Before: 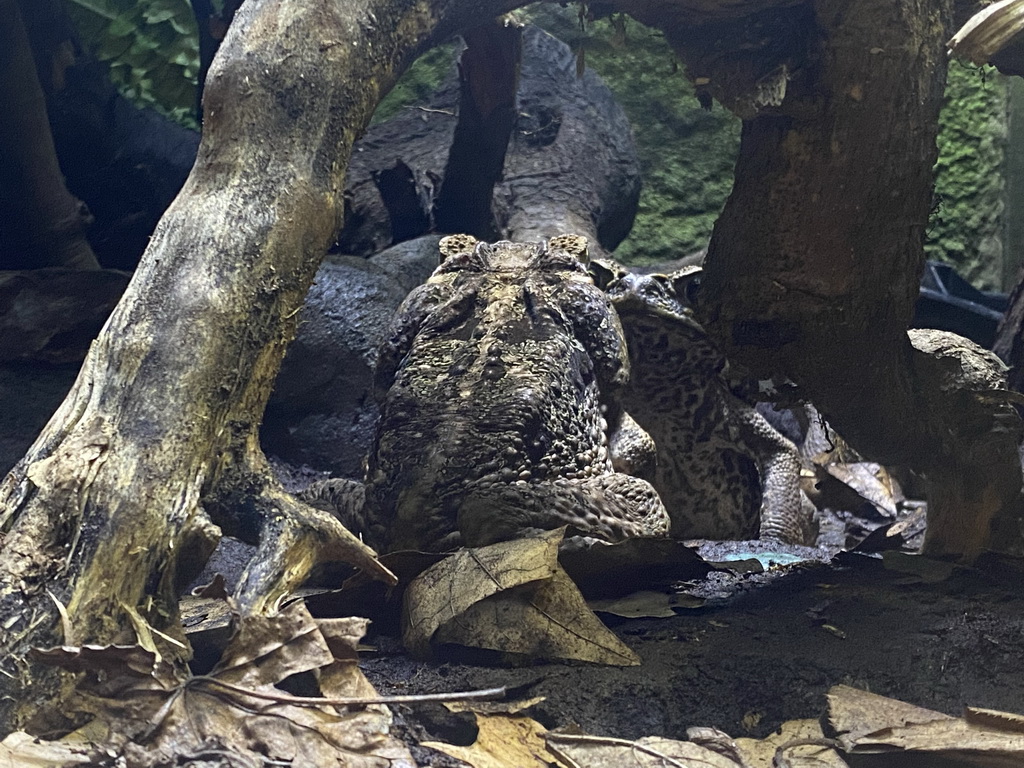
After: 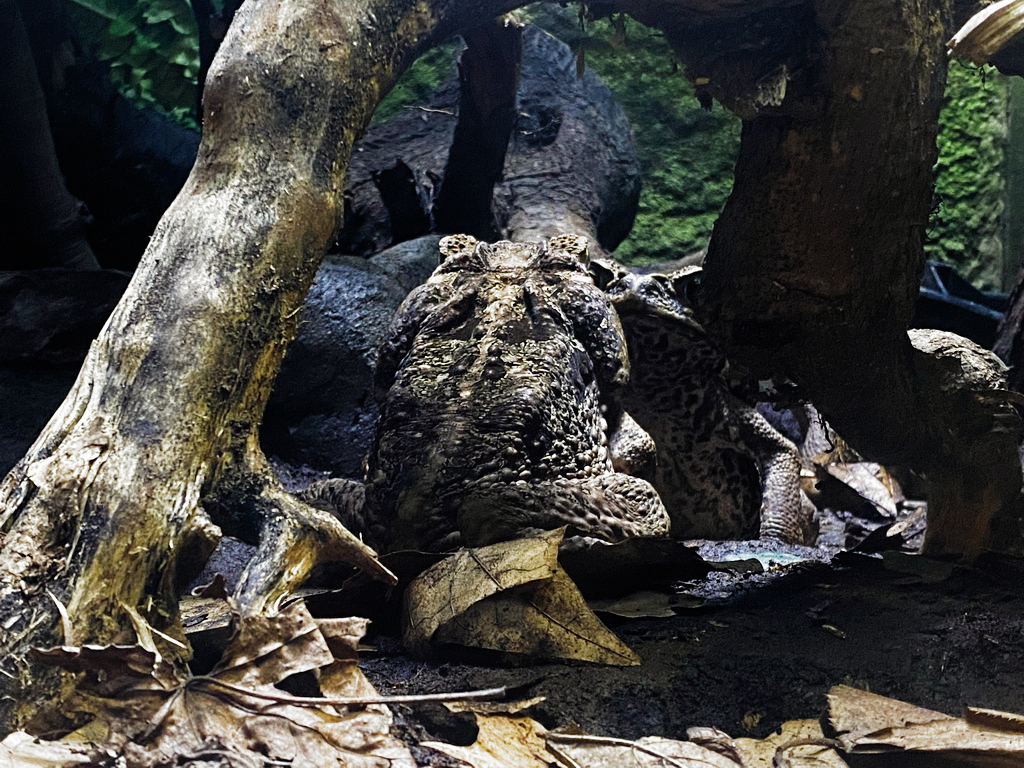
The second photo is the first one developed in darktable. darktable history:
white balance: red 1.009, blue 0.985
filmic rgb: black relative exposure -6.43 EV, white relative exposure 2.43 EV, threshold 3 EV, hardness 5.27, latitude 0.1%, contrast 1.425, highlights saturation mix 2%, preserve chrominance no, color science v5 (2021), contrast in shadows safe, contrast in highlights safe, enable highlight reconstruction true
